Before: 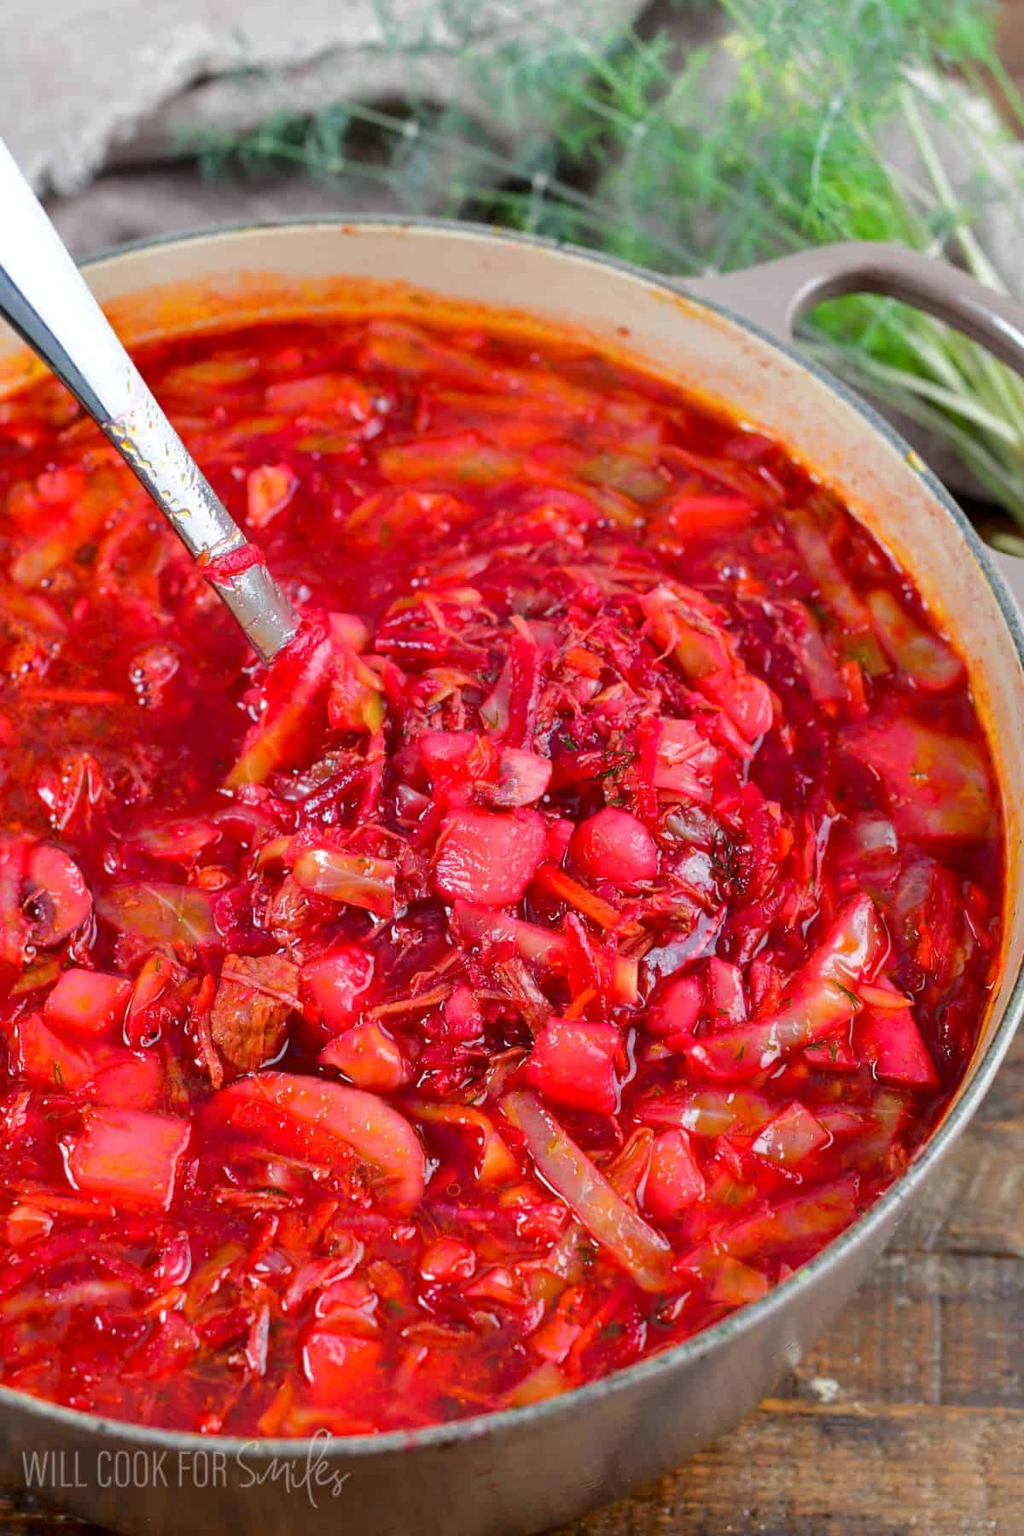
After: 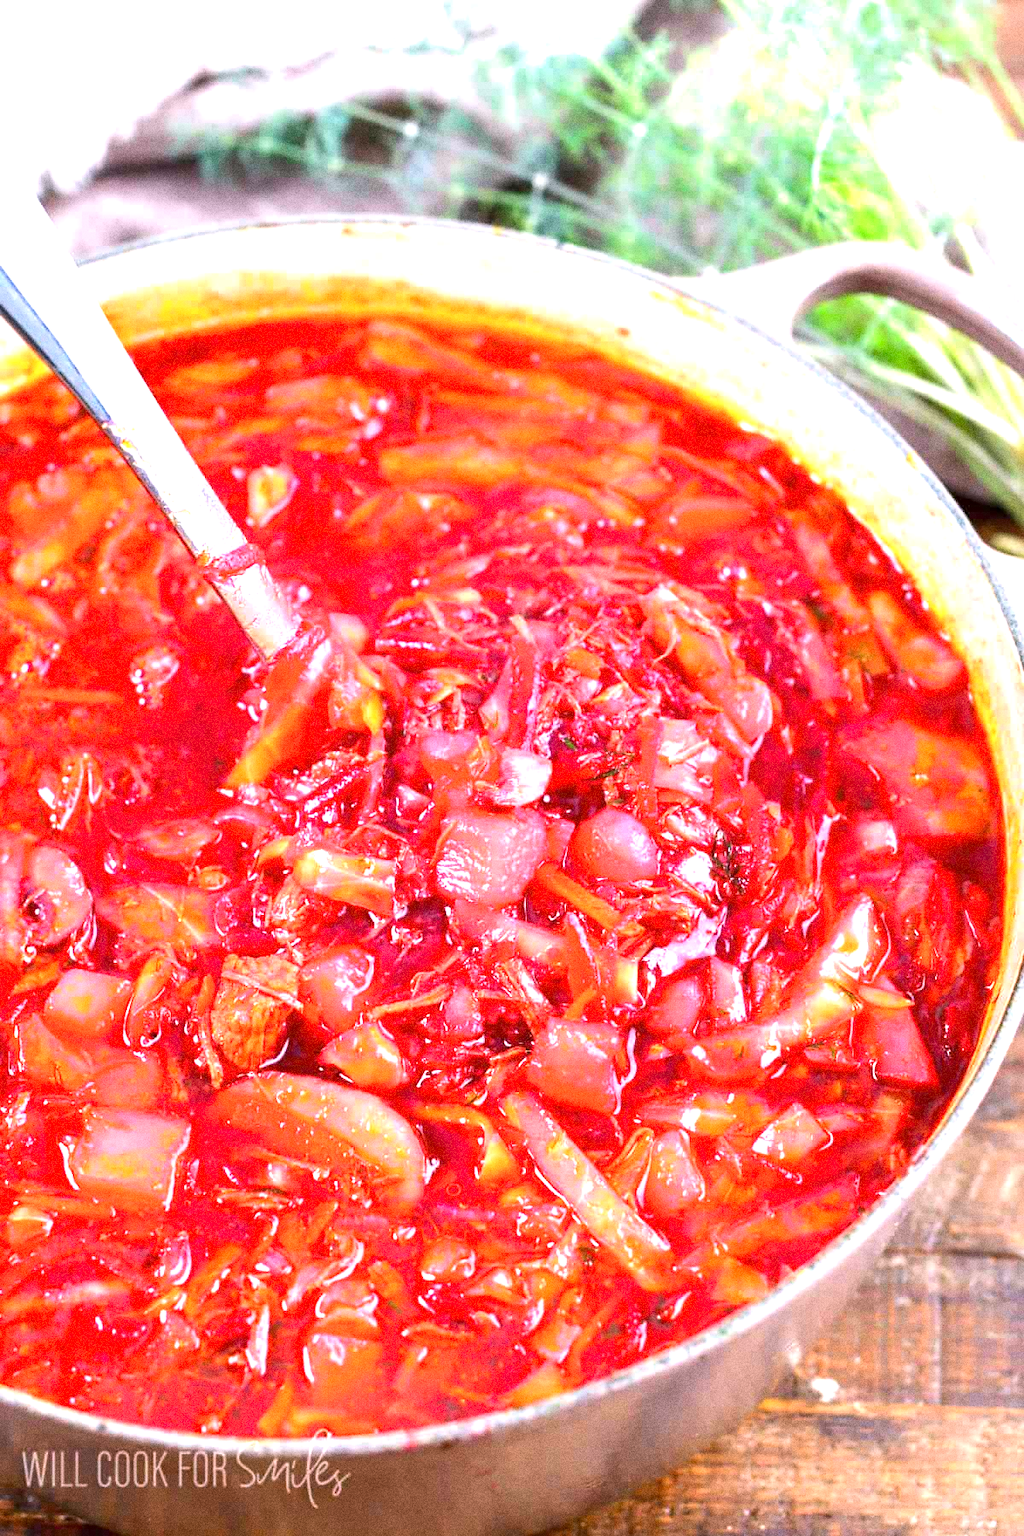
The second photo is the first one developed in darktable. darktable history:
grain: coarseness 0.09 ISO, strength 40%
exposure: exposure 1.5 EV, compensate highlight preservation false
velvia: strength 15%
white balance: red 1.05, blue 1.072
